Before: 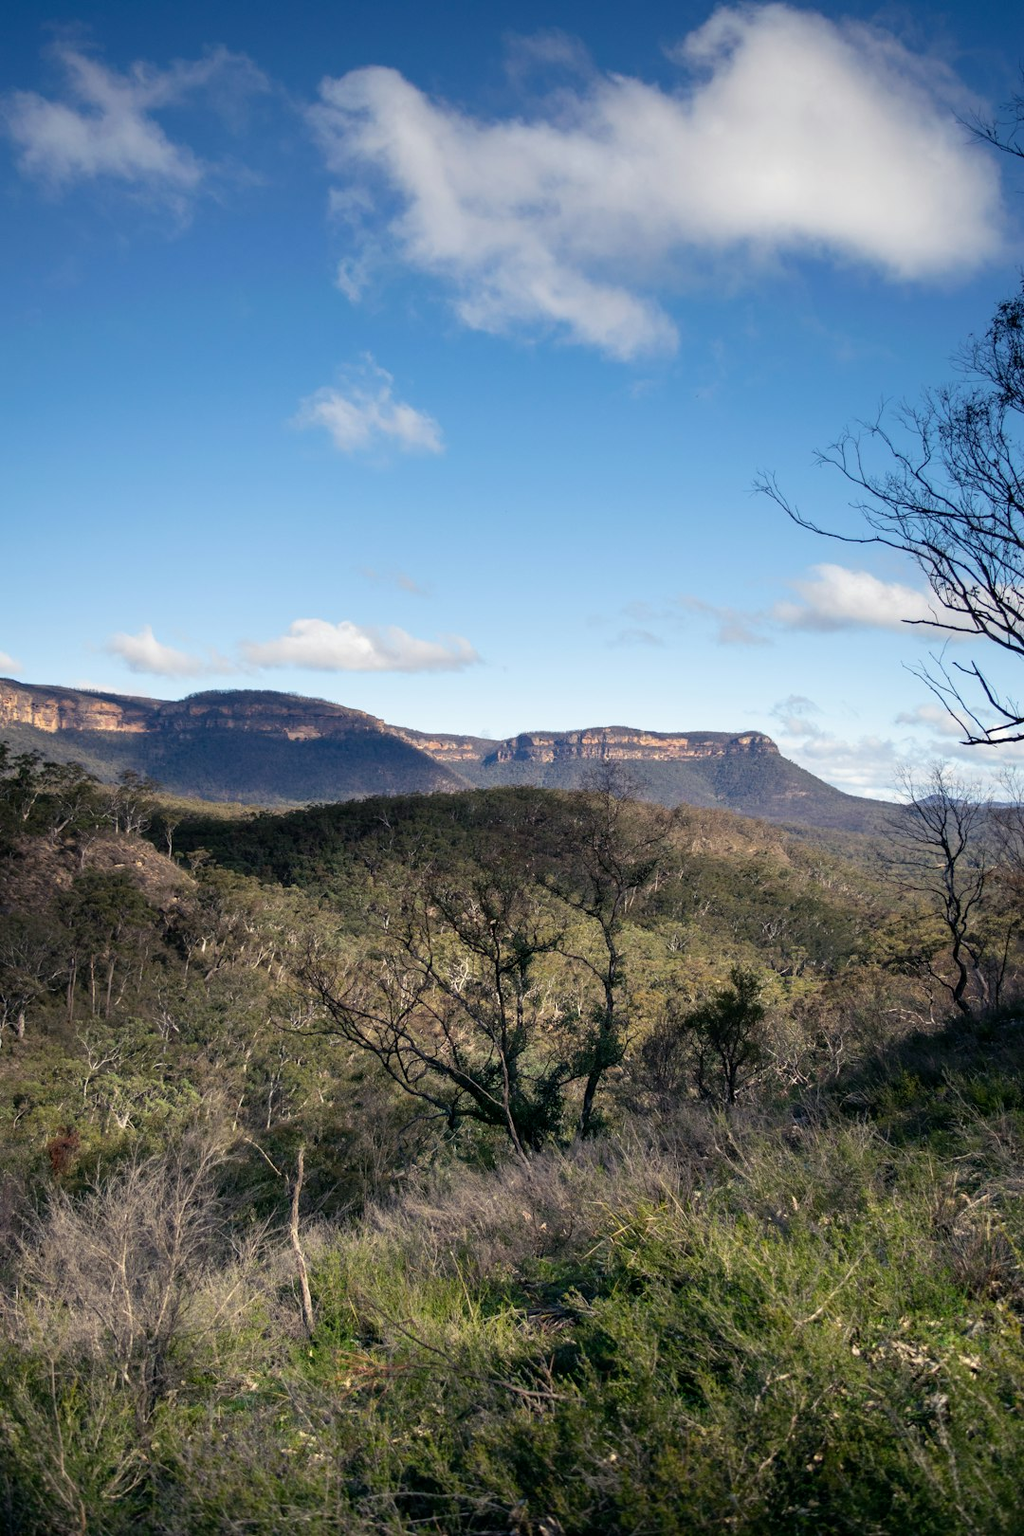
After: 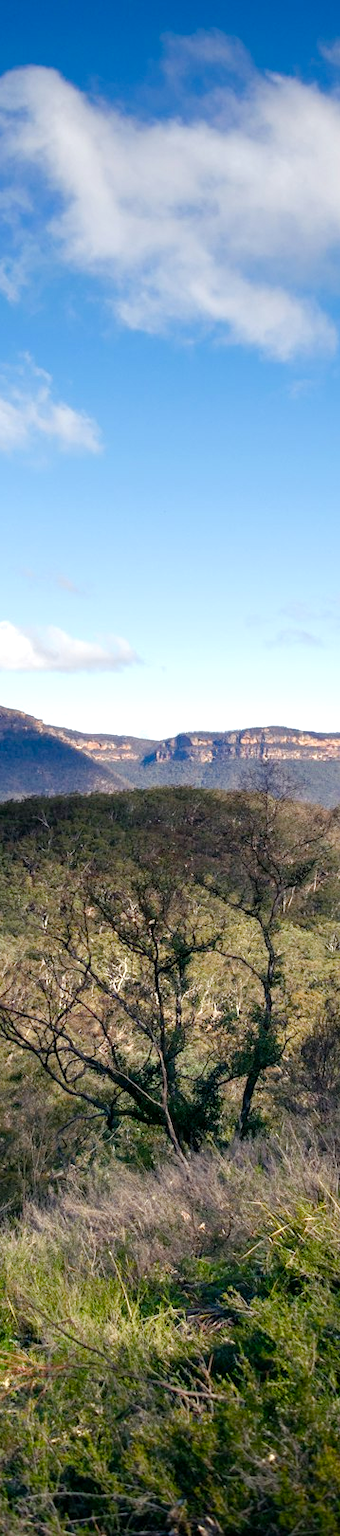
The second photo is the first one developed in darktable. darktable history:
color balance rgb: perceptual saturation grading › global saturation 20%, perceptual saturation grading › highlights -50%, perceptual saturation grading › shadows 30%, perceptual brilliance grading › global brilliance 10%, perceptual brilliance grading › shadows 15%
crop: left 33.36%, right 33.36%
